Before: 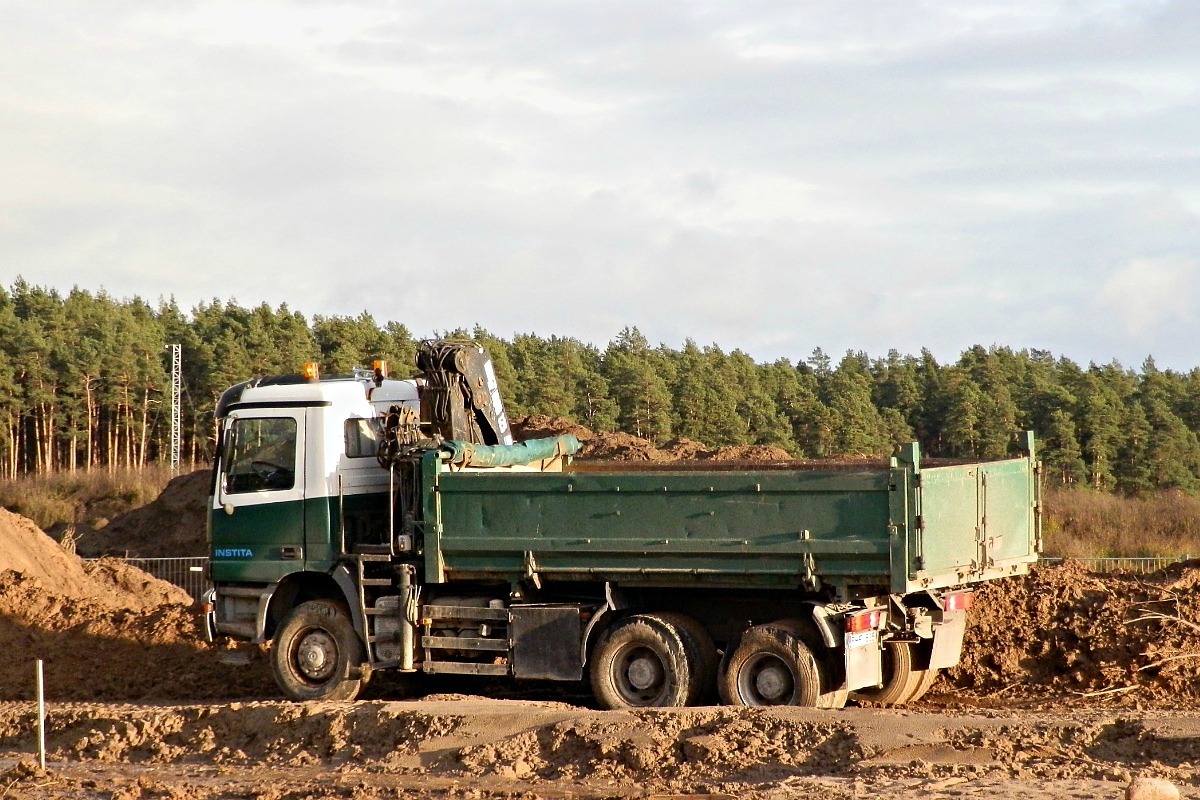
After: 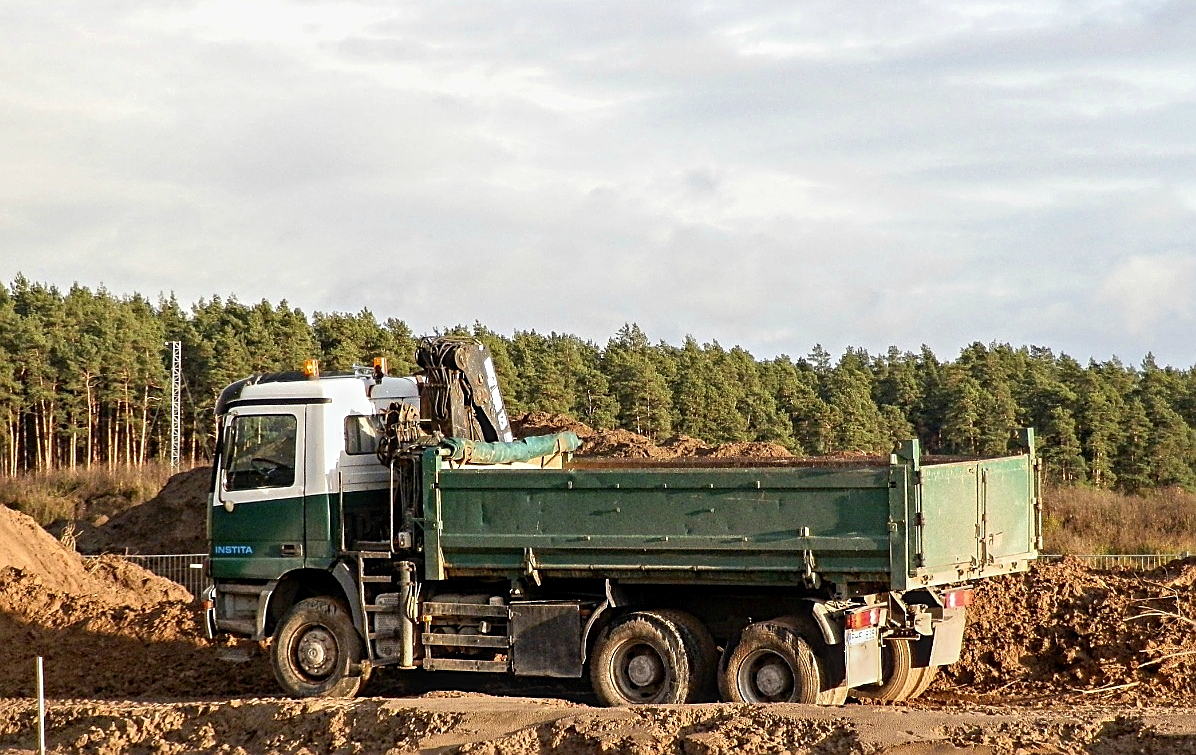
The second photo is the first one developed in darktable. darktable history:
sharpen: on, module defaults
crop: top 0.429%, right 0.265%, bottom 5.105%
local contrast: on, module defaults
